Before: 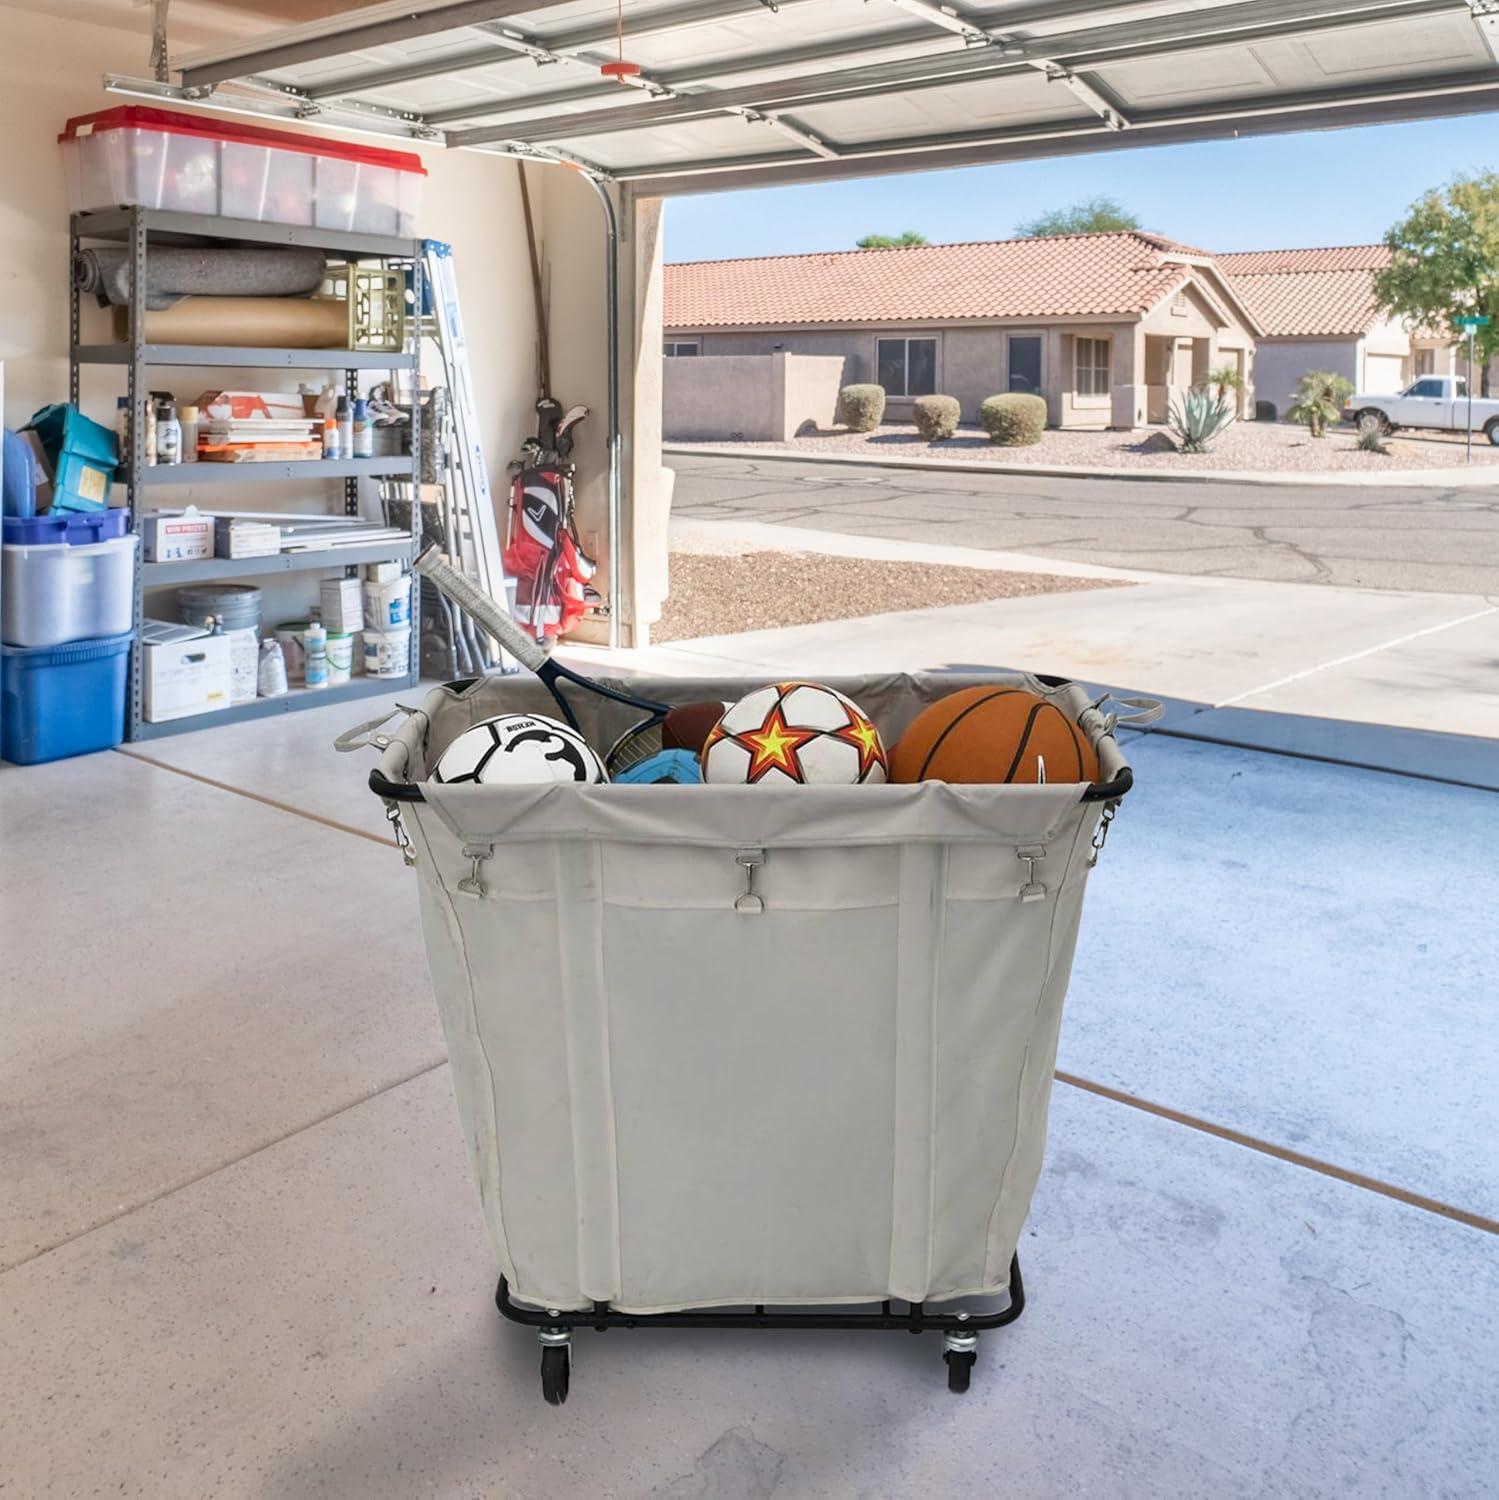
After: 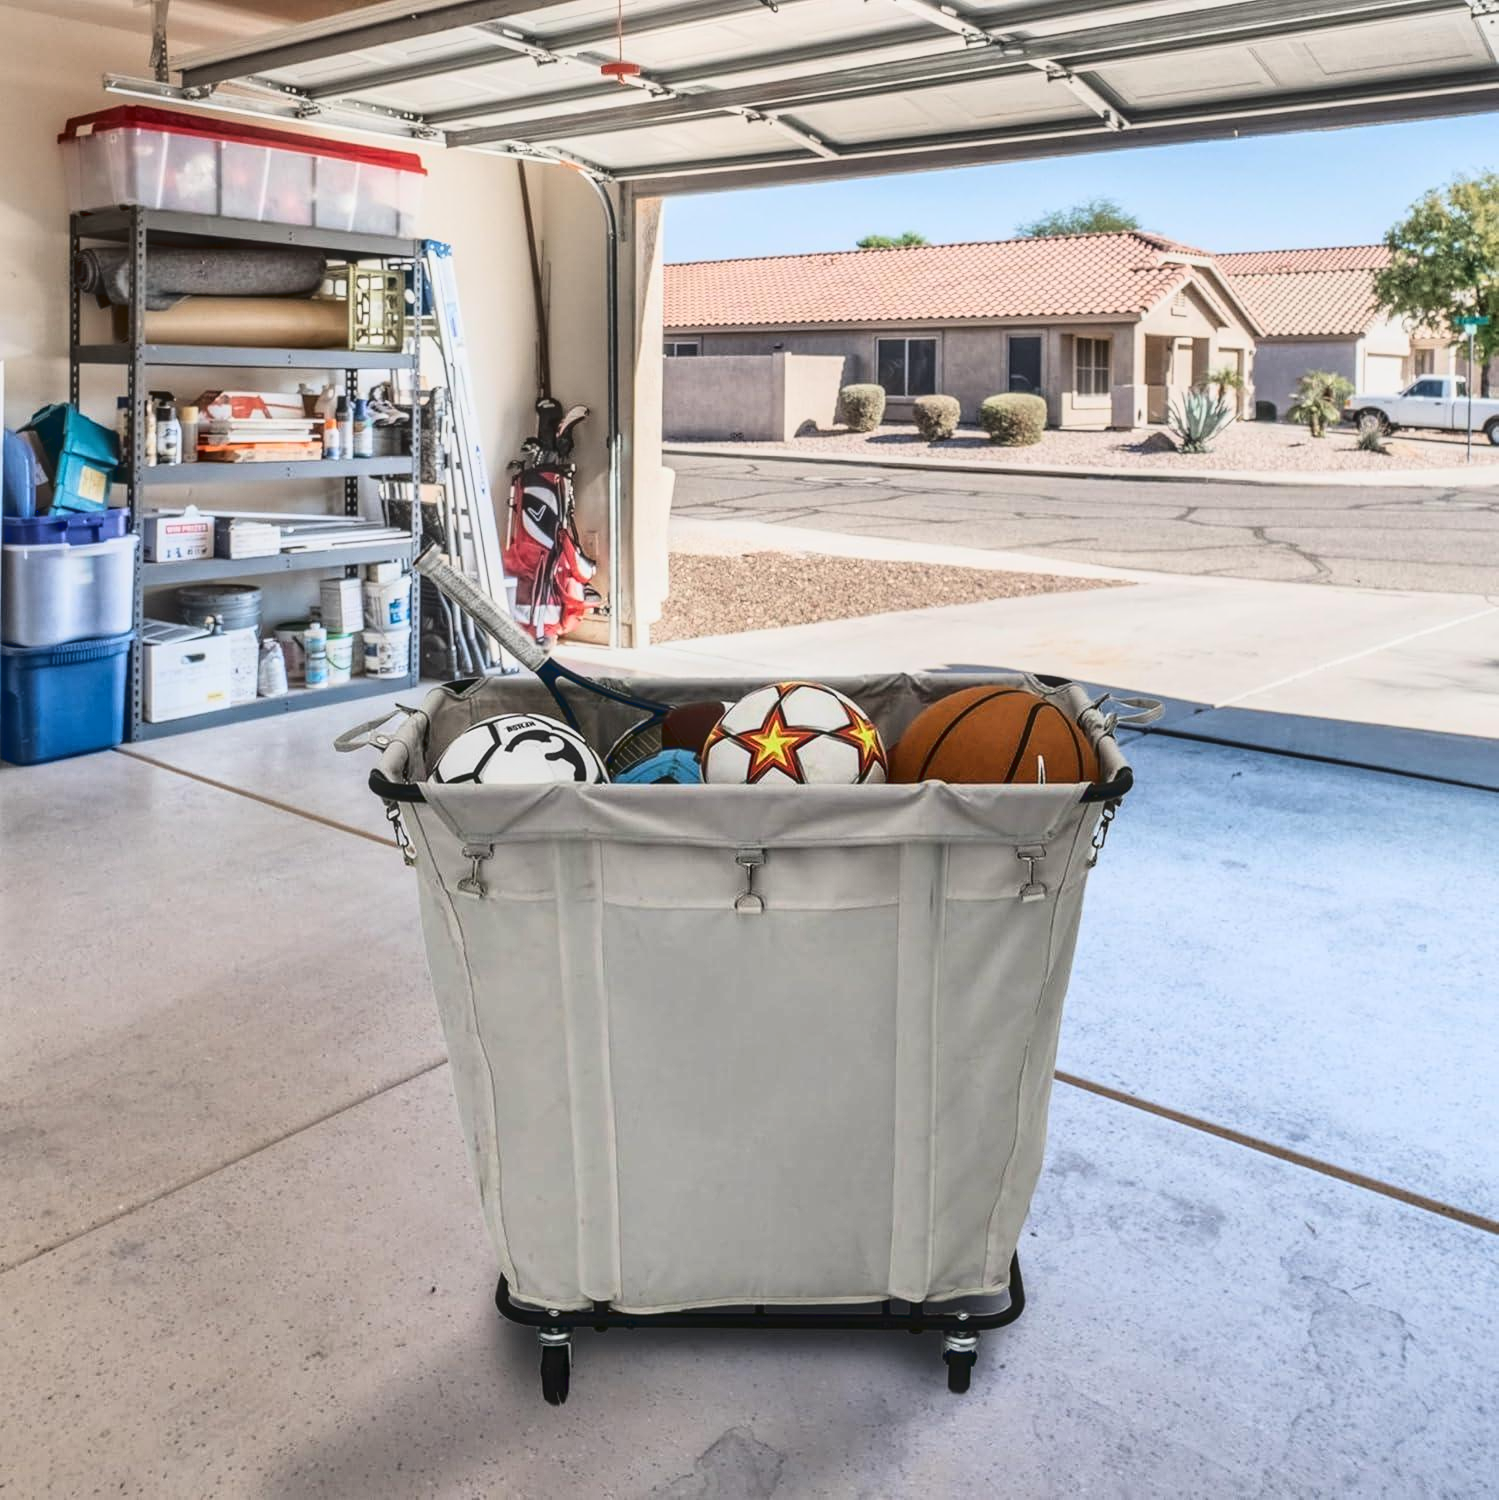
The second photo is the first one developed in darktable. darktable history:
local contrast: on, module defaults
tone curve: curves: ch0 [(0, 0.072) (0.249, 0.176) (0.518, 0.489) (0.832, 0.854) (1, 0.948)], color space Lab, linked channels, preserve colors none
